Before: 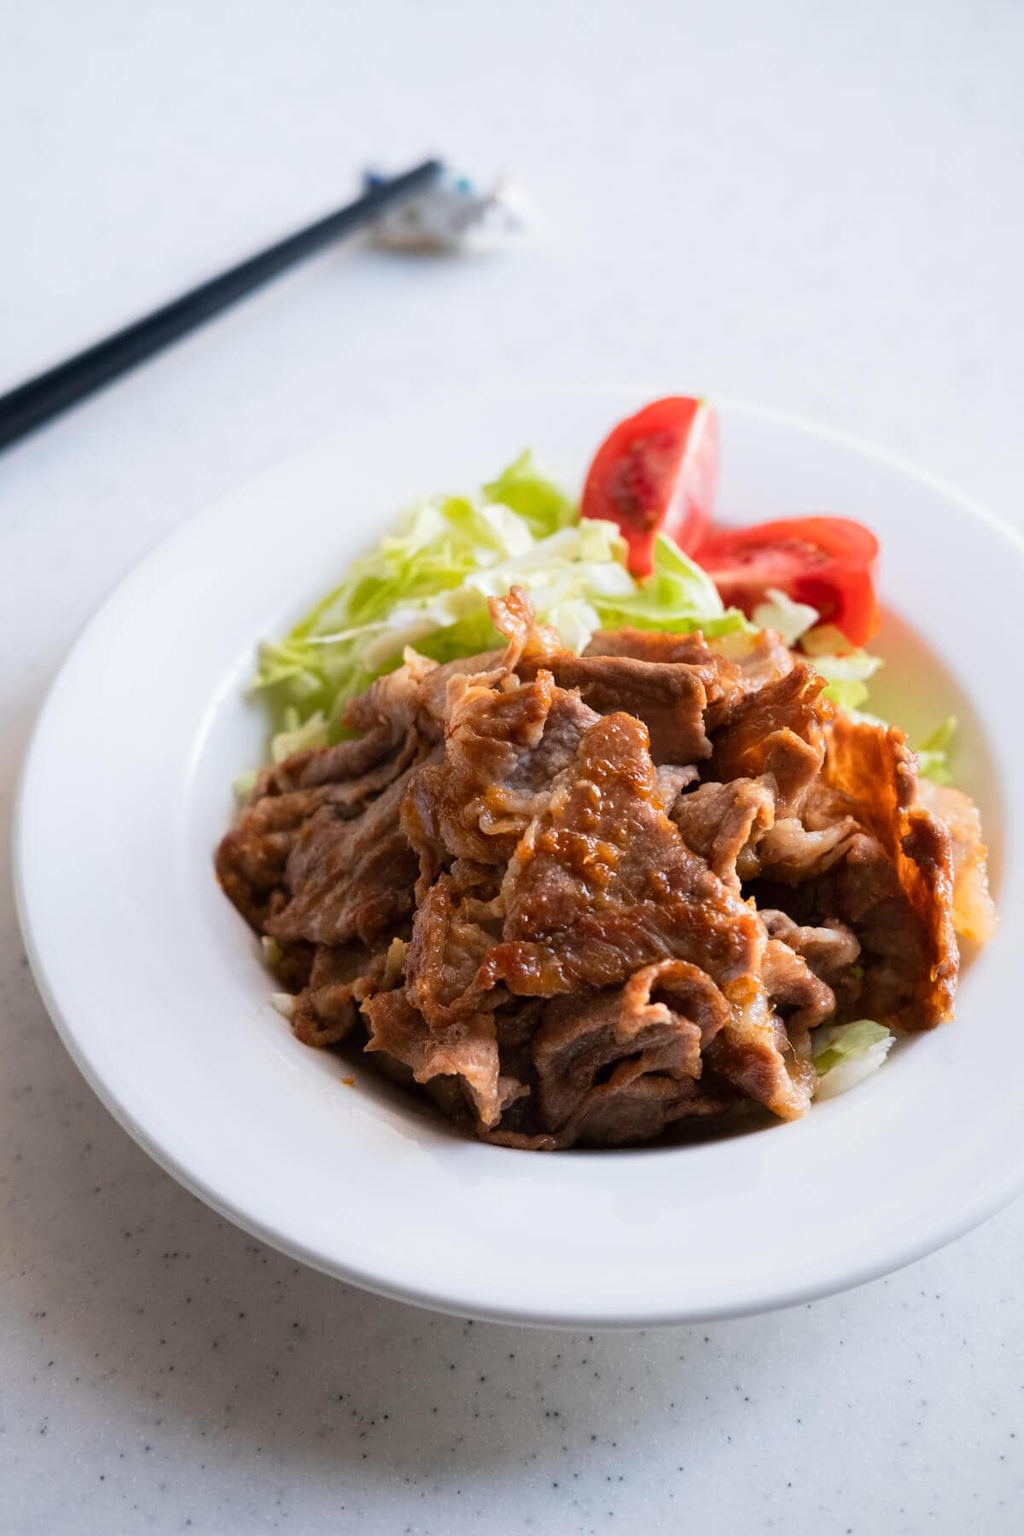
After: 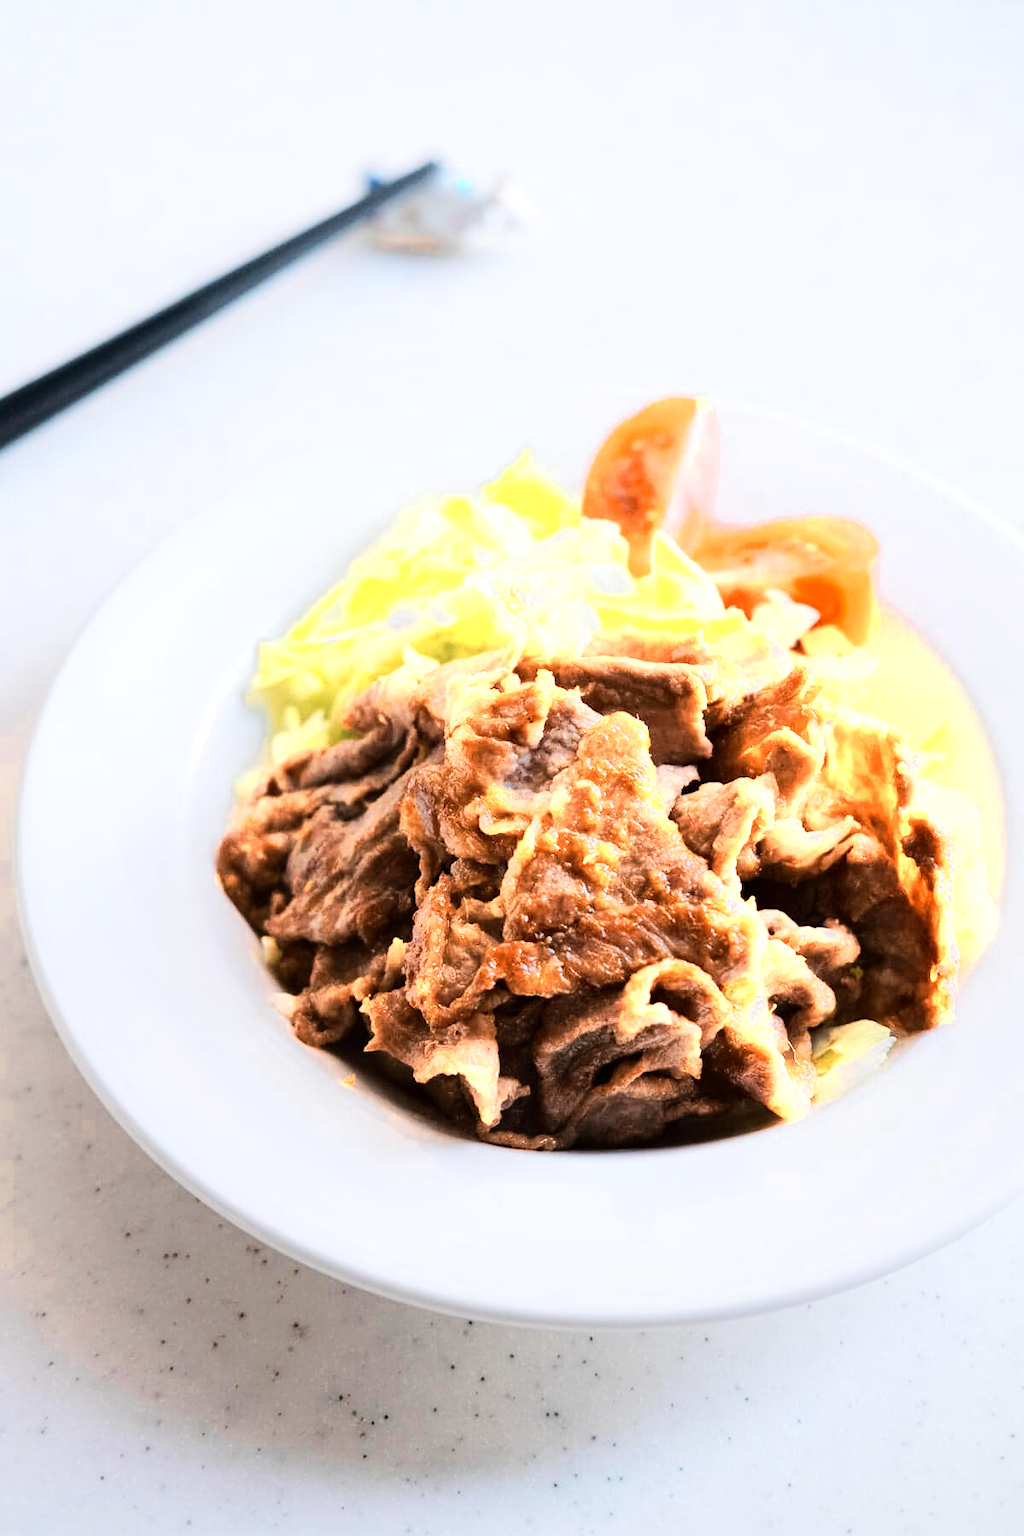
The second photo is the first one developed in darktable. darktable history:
tone curve: curves: ch0 [(0, 0) (0.003, 0.003) (0.011, 0.011) (0.025, 0.024) (0.044, 0.043) (0.069, 0.068) (0.1, 0.098) (0.136, 0.133) (0.177, 0.173) (0.224, 0.22) (0.277, 0.271) (0.335, 0.328) (0.399, 0.39) (0.468, 0.458) (0.543, 0.563) (0.623, 0.64) (0.709, 0.722) (0.801, 0.809) (0.898, 0.902) (1, 1)], preserve colors none
color zones: curves: ch0 [(0.018, 0.548) (0.197, 0.654) (0.425, 0.447) (0.605, 0.658) (0.732, 0.579)]; ch1 [(0.105, 0.531) (0.224, 0.531) (0.386, 0.39) (0.618, 0.456) (0.732, 0.456) (0.956, 0.421)]; ch2 [(0.039, 0.583) (0.215, 0.465) (0.399, 0.544) (0.465, 0.548) (0.614, 0.447) (0.724, 0.43) (0.882, 0.623) (0.956, 0.632)]
tone equalizer: -7 EV 0.161 EV, -6 EV 0.6 EV, -5 EV 1.18 EV, -4 EV 1.32 EV, -3 EV 1.14 EV, -2 EV 0.6 EV, -1 EV 0.152 EV, edges refinement/feathering 500, mask exposure compensation -1.57 EV, preserve details no
contrast brightness saturation: contrast 0.074
